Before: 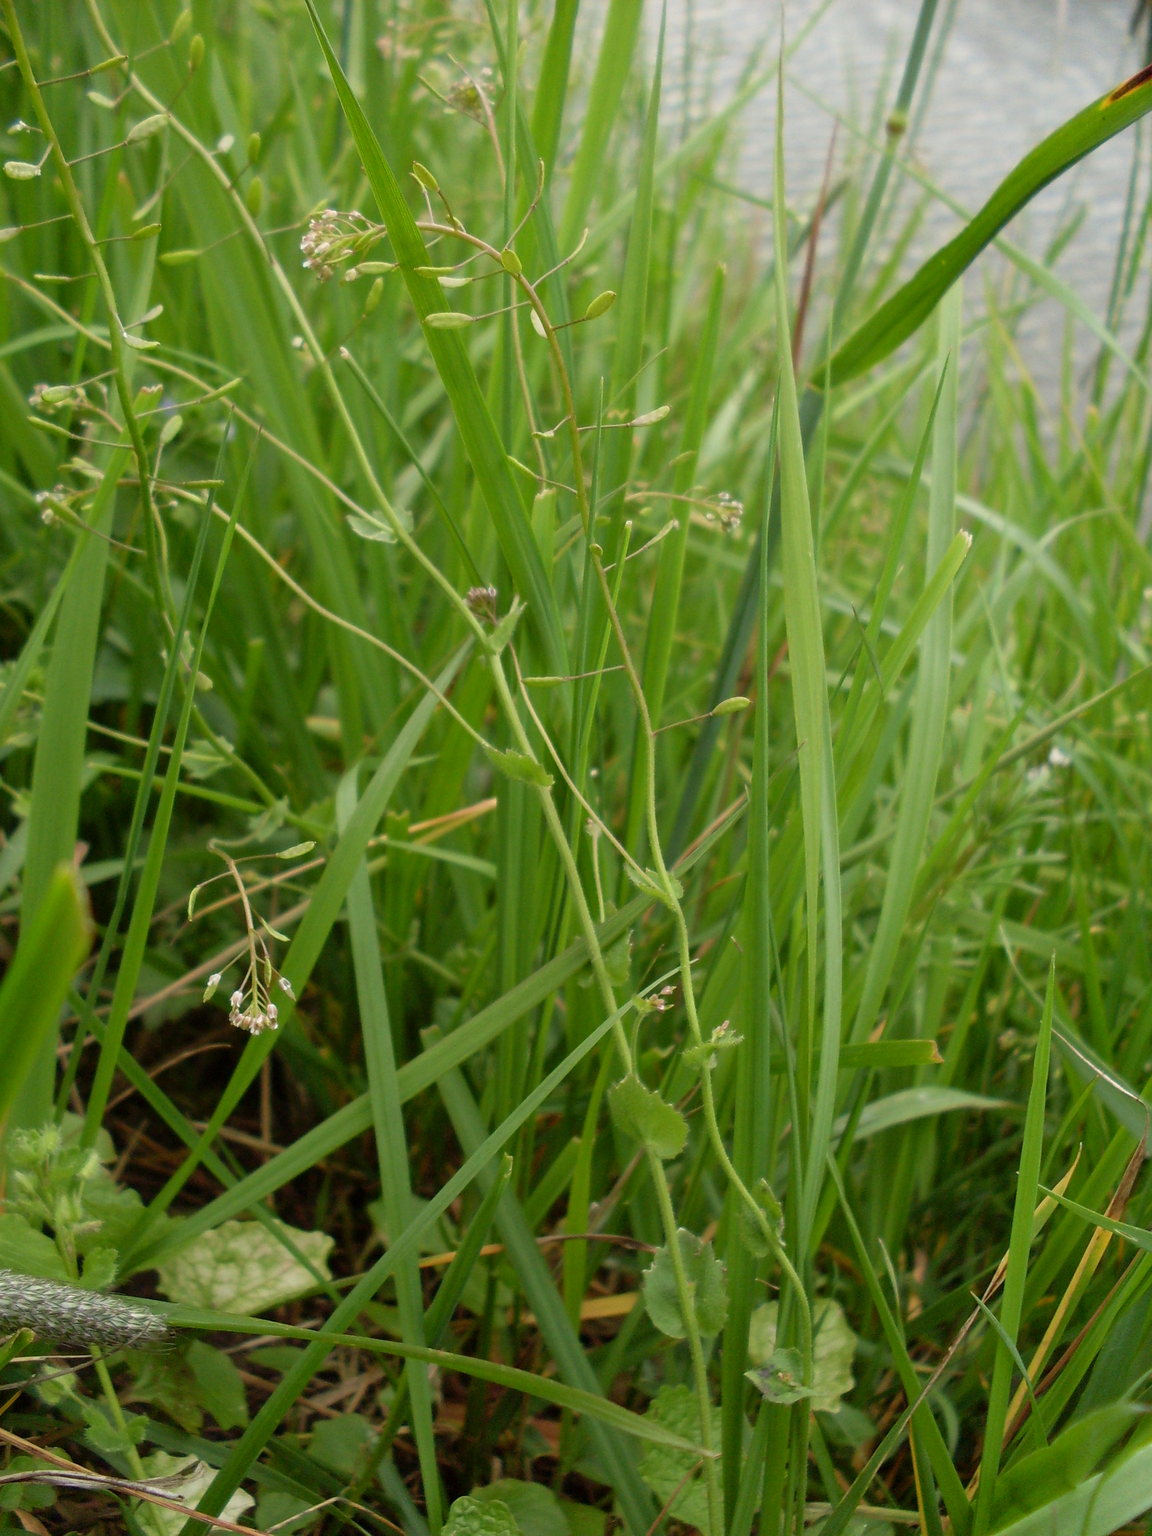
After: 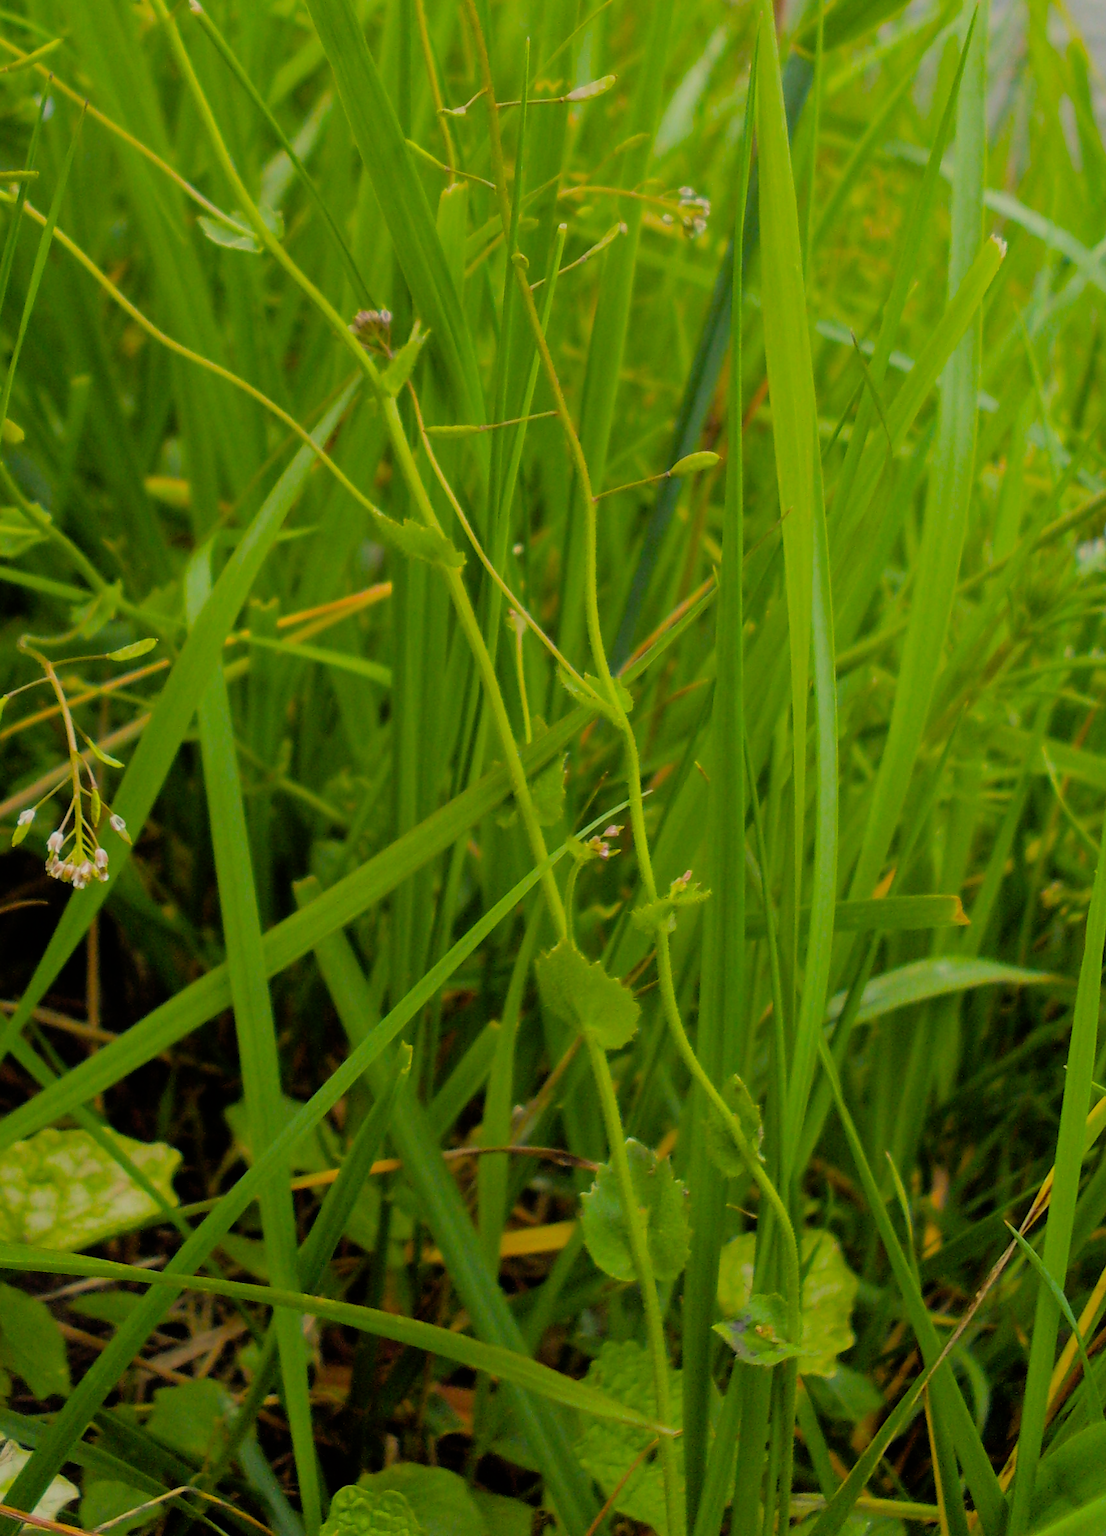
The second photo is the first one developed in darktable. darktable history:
color balance rgb: power › hue 329.48°, perceptual saturation grading › global saturation 61.343%, perceptual saturation grading › highlights 19.577%, perceptual saturation grading › shadows -49.699%
tone equalizer: edges refinement/feathering 500, mask exposure compensation -1.57 EV, preserve details no
crop: left 16.858%, top 22.67%, right 8.842%
filmic rgb: black relative exposure -7.11 EV, white relative exposure 5.35 EV, hardness 3.03
